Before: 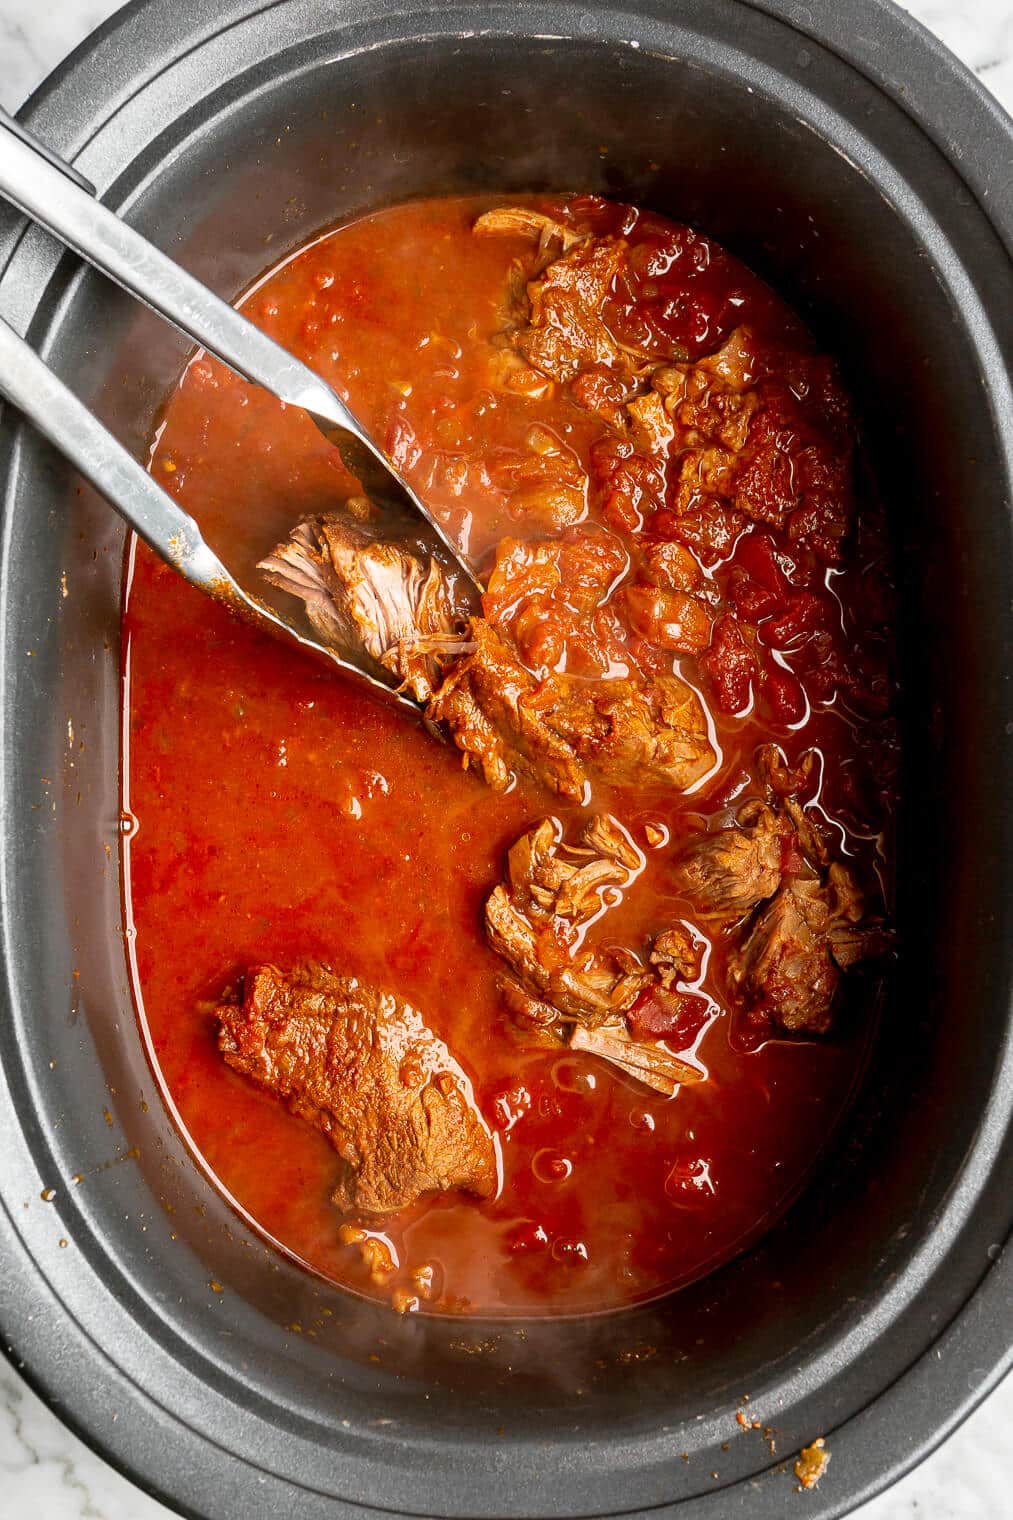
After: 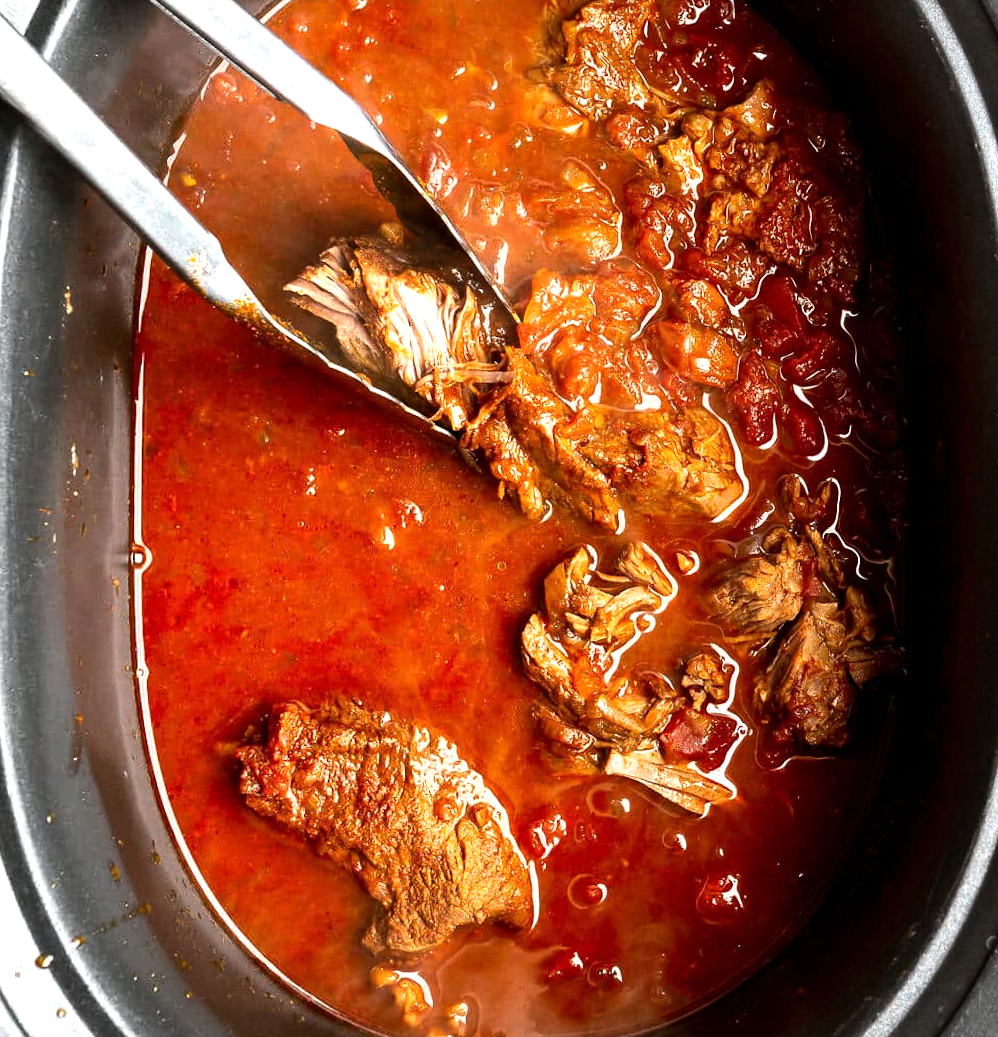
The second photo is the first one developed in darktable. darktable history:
crop: top 13.819%, bottom 11.169%
white balance: red 0.986, blue 1.01
rotate and perspective: rotation -0.013°, lens shift (vertical) -0.027, lens shift (horizontal) 0.178, crop left 0.016, crop right 0.989, crop top 0.082, crop bottom 0.918
tone equalizer: -8 EV -0.75 EV, -7 EV -0.7 EV, -6 EV -0.6 EV, -5 EV -0.4 EV, -3 EV 0.4 EV, -2 EV 0.6 EV, -1 EV 0.7 EV, +0 EV 0.75 EV, edges refinement/feathering 500, mask exposure compensation -1.57 EV, preserve details no
